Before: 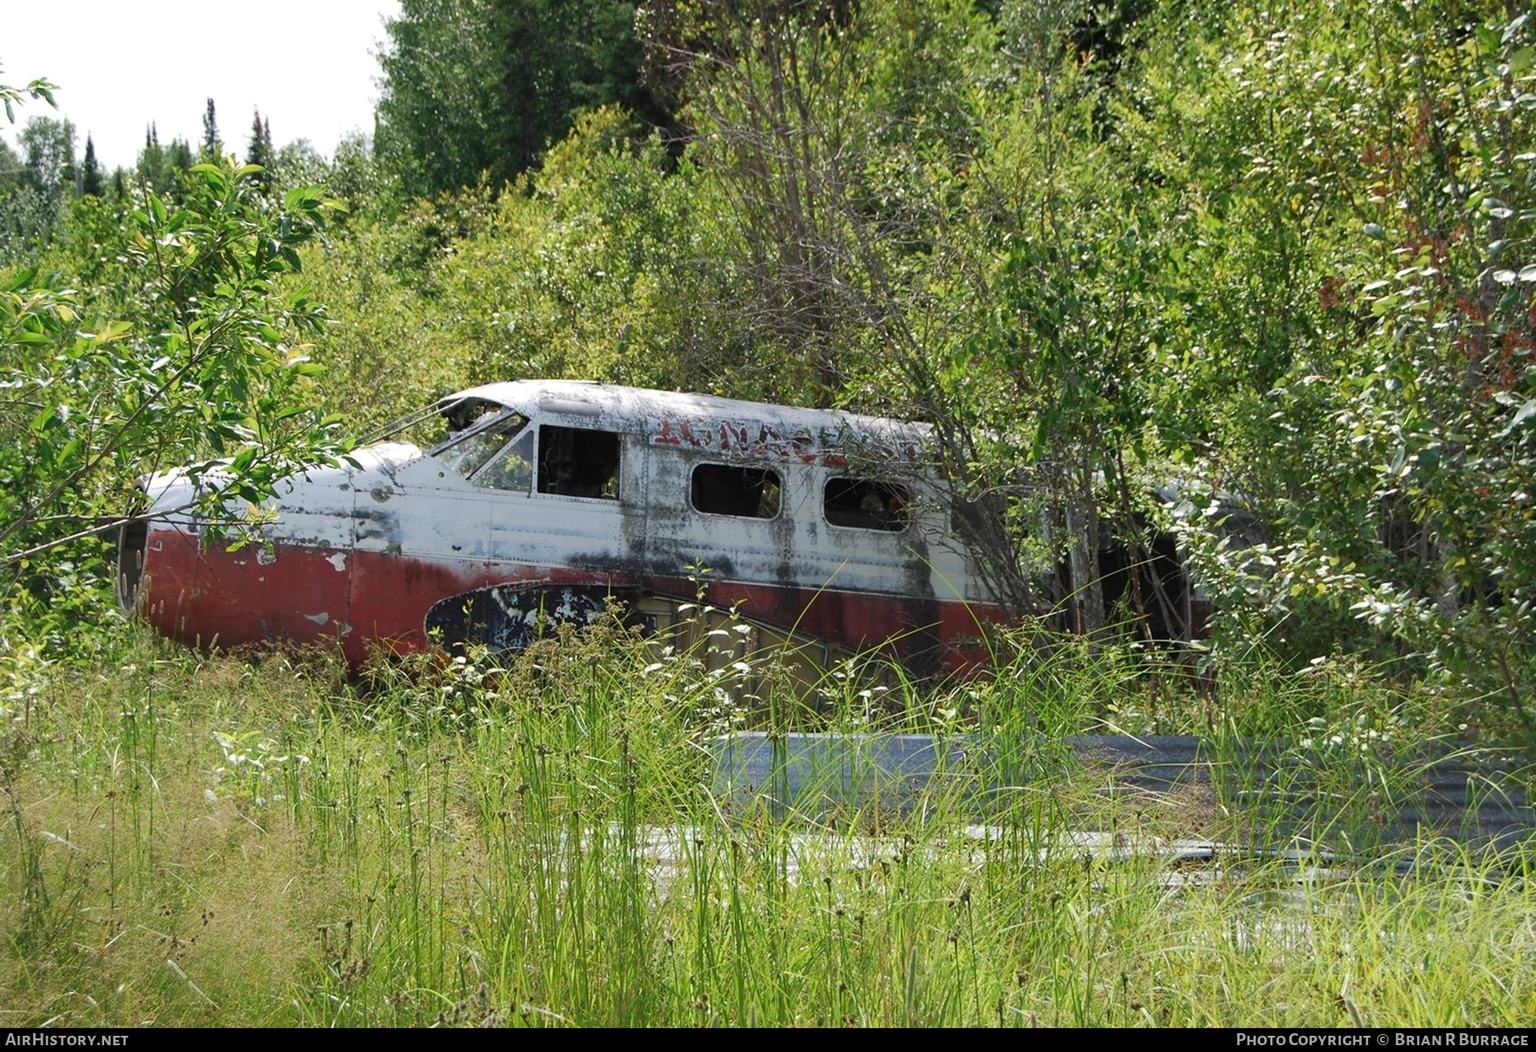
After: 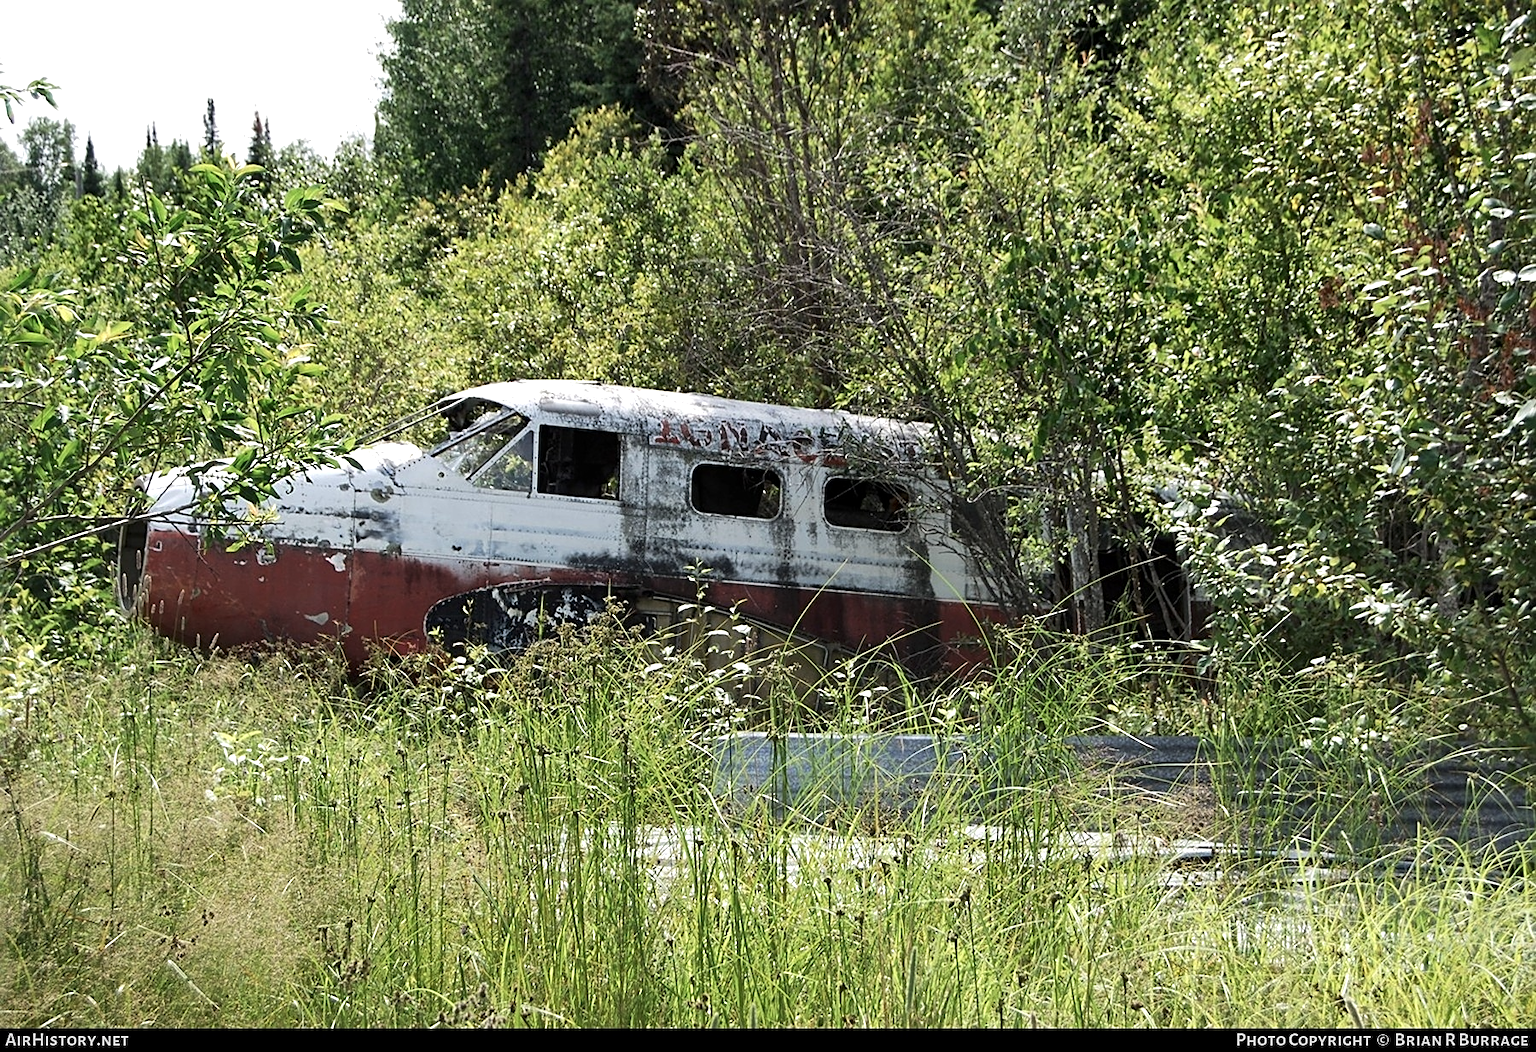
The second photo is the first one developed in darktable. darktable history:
tone equalizer: -8 EV -0.417 EV, -7 EV -0.389 EV, -6 EV -0.333 EV, -5 EV -0.222 EV, -3 EV 0.222 EV, -2 EV 0.333 EV, -1 EV 0.389 EV, +0 EV 0.417 EV, edges refinement/feathering 500, mask exposure compensation -1.57 EV, preserve details no
contrast brightness saturation: saturation -0.17
local contrast: mode bilateral grid, contrast 20, coarseness 50, detail 132%, midtone range 0.2
sharpen: on, module defaults
